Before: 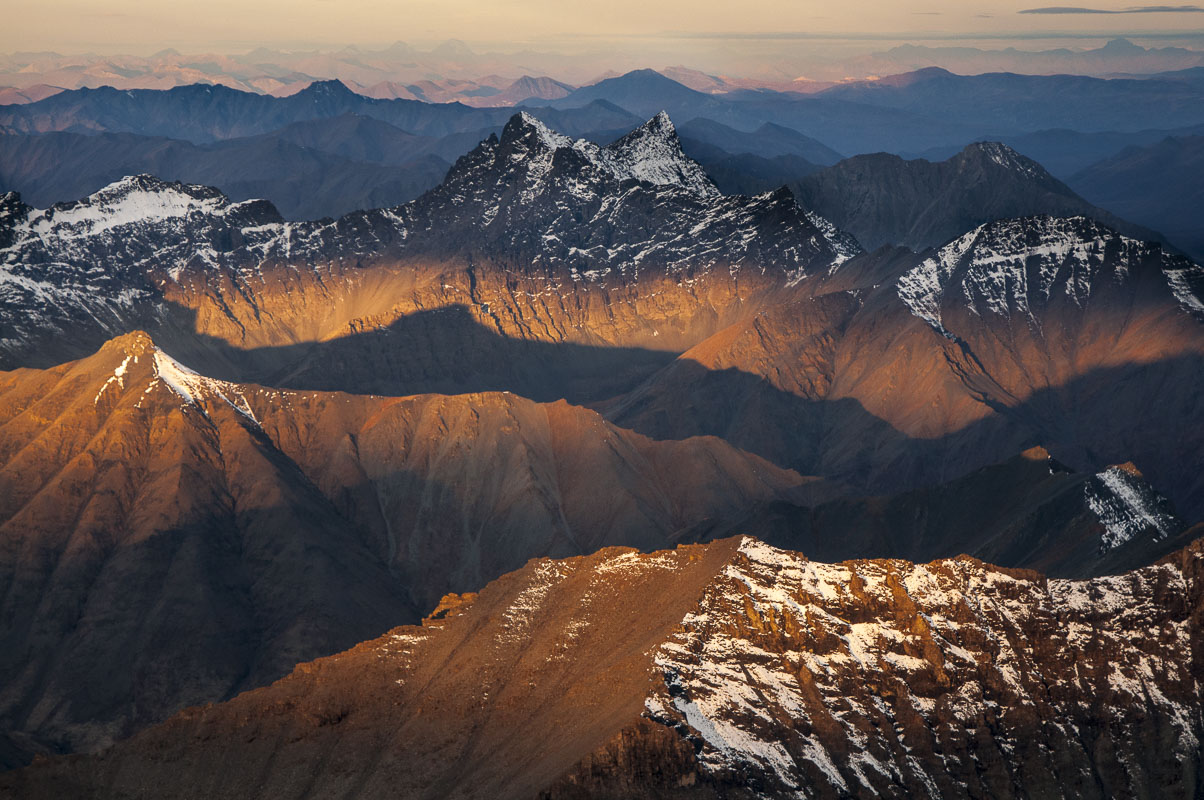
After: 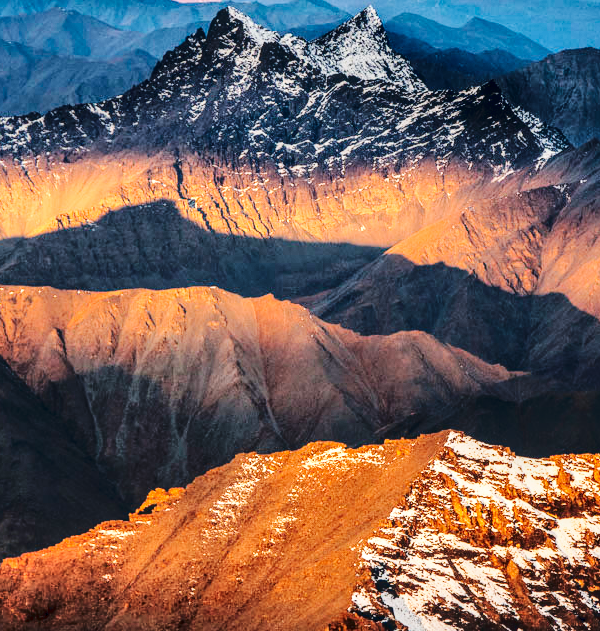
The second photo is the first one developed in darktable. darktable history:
crop and rotate: angle 0.016°, left 24.387%, top 13.175%, right 25.678%, bottom 7.831%
local contrast: detail 130%
shadows and highlights: soften with gaussian
exposure: black level correction 0, exposure -0.785 EV, compensate exposure bias true, compensate highlight preservation false
contrast brightness saturation: saturation -0.047
base curve: curves: ch0 [(0, 0) (0.028, 0.03) (0.121, 0.232) (0.46, 0.748) (0.859, 0.968) (1, 1)], preserve colors none
tone curve: curves: ch0 [(0, 0) (0.003, 0.044) (0.011, 0.045) (0.025, 0.048) (0.044, 0.051) (0.069, 0.065) (0.1, 0.08) (0.136, 0.108) (0.177, 0.152) (0.224, 0.216) (0.277, 0.305) (0.335, 0.392) (0.399, 0.481) (0.468, 0.579) (0.543, 0.658) (0.623, 0.729) (0.709, 0.8) (0.801, 0.867) (0.898, 0.93) (1, 1)], color space Lab, linked channels, preserve colors none
